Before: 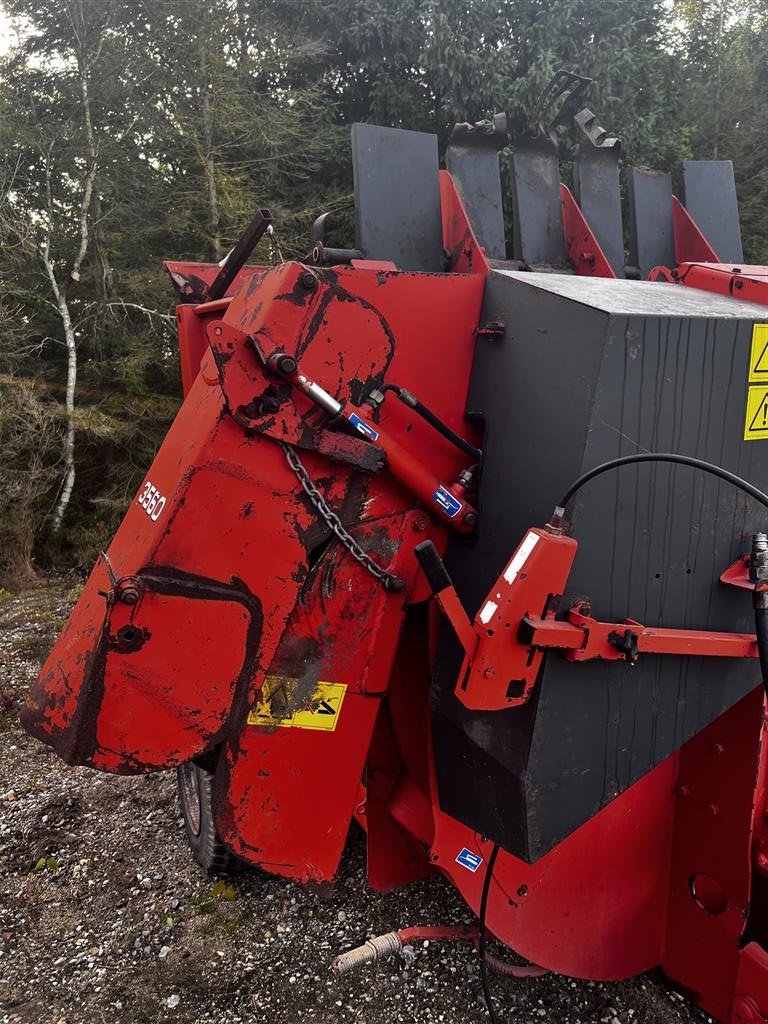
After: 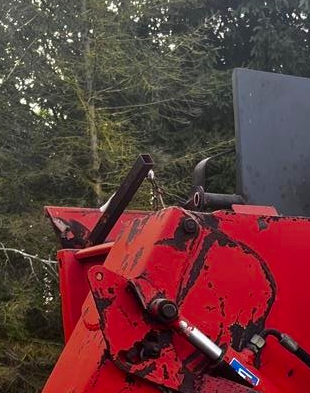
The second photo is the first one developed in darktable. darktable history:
crop: left 15.553%, top 5.432%, right 43.906%, bottom 56.163%
color zones: curves: ch1 [(0.25, 0.61) (0.75, 0.248)]
